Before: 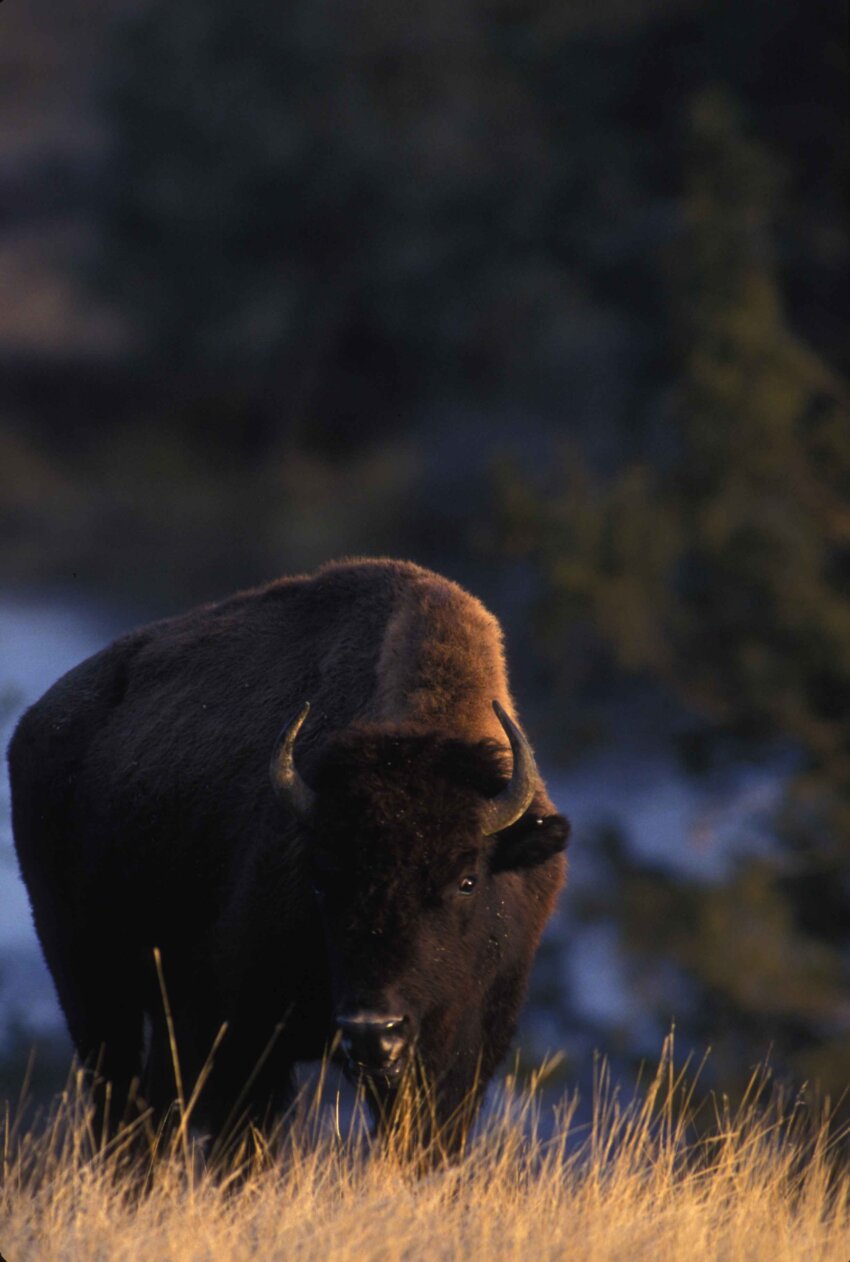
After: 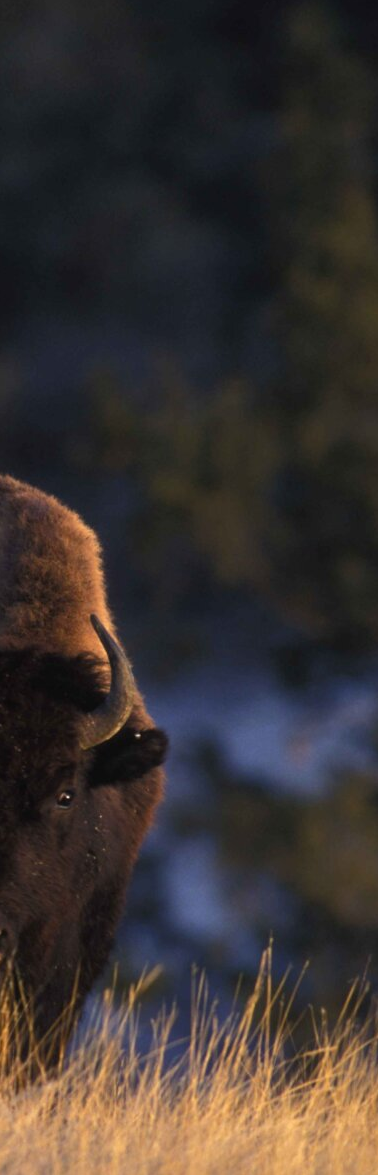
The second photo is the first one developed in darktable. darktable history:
crop: left 47.382%, top 6.878%, right 8.075%
